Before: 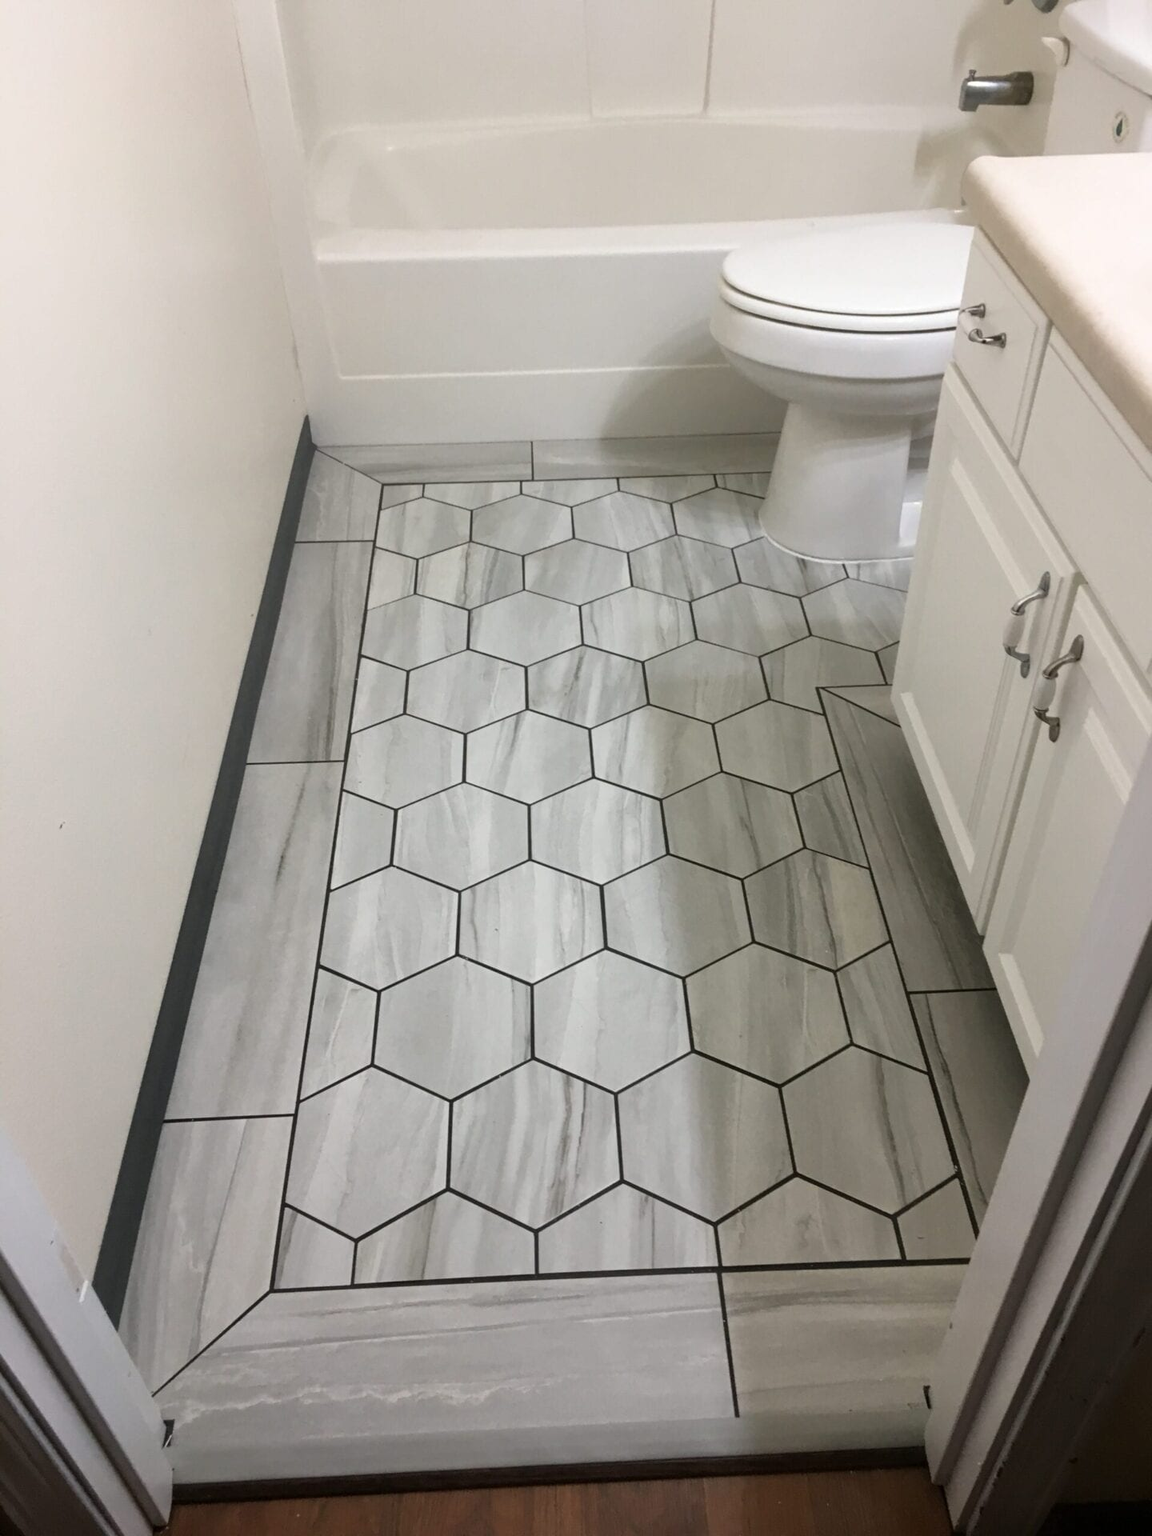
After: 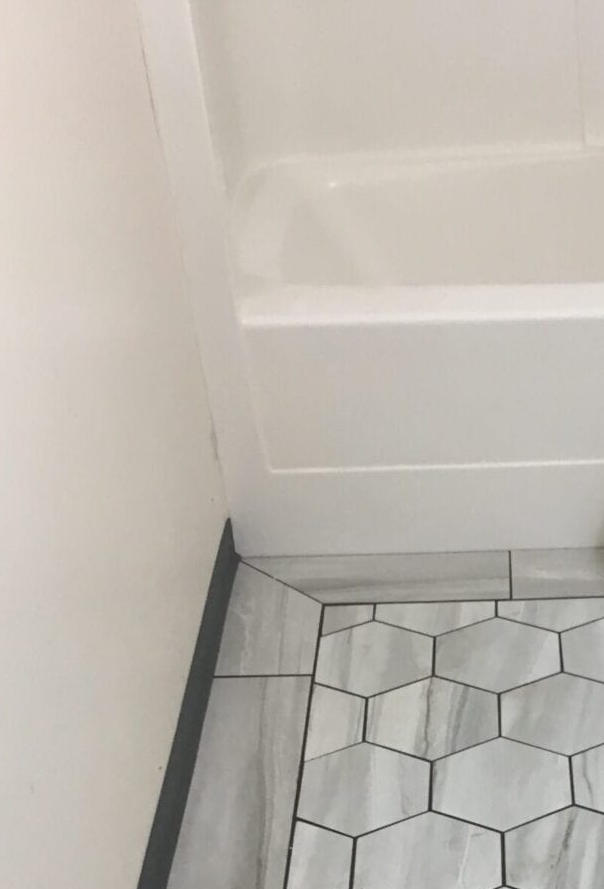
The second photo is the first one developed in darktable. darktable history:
exposure: black level correction 0.001, compensate highlight preservation false
crop and rotate: left 10.817%, top 0.062%, right 47.194%, bottom 53.626%
